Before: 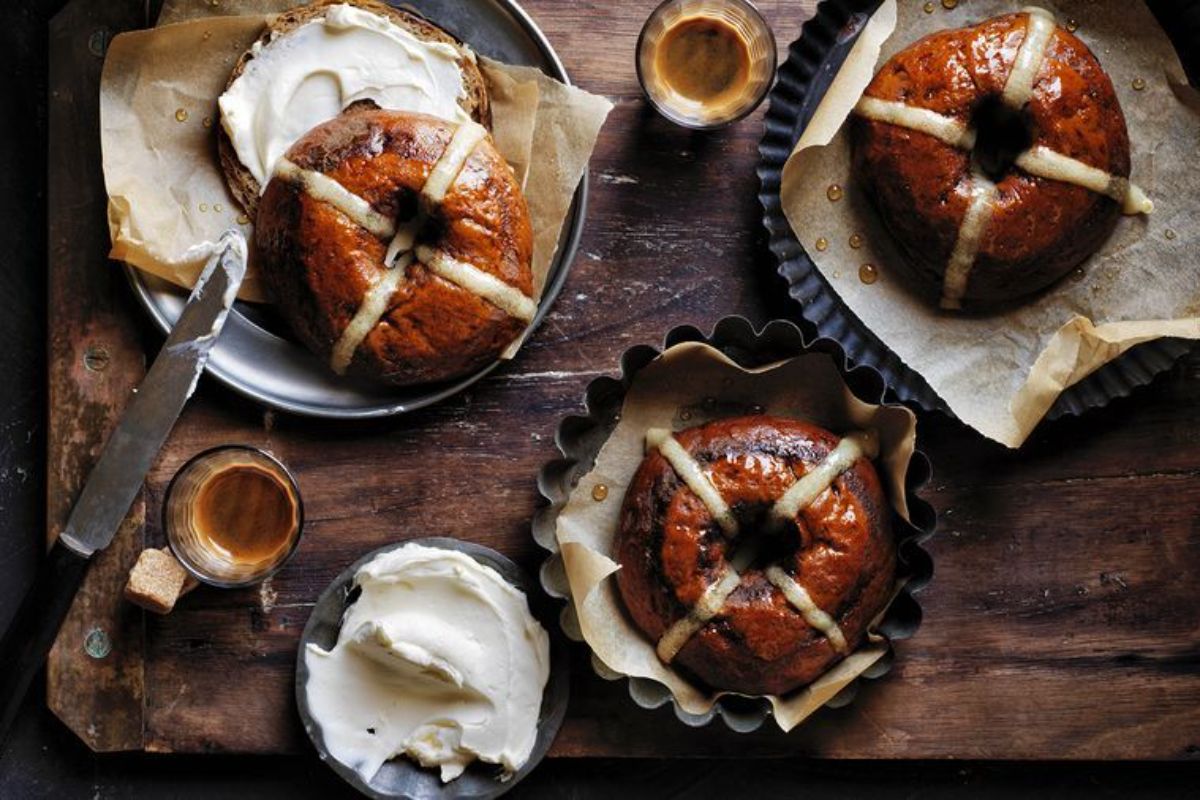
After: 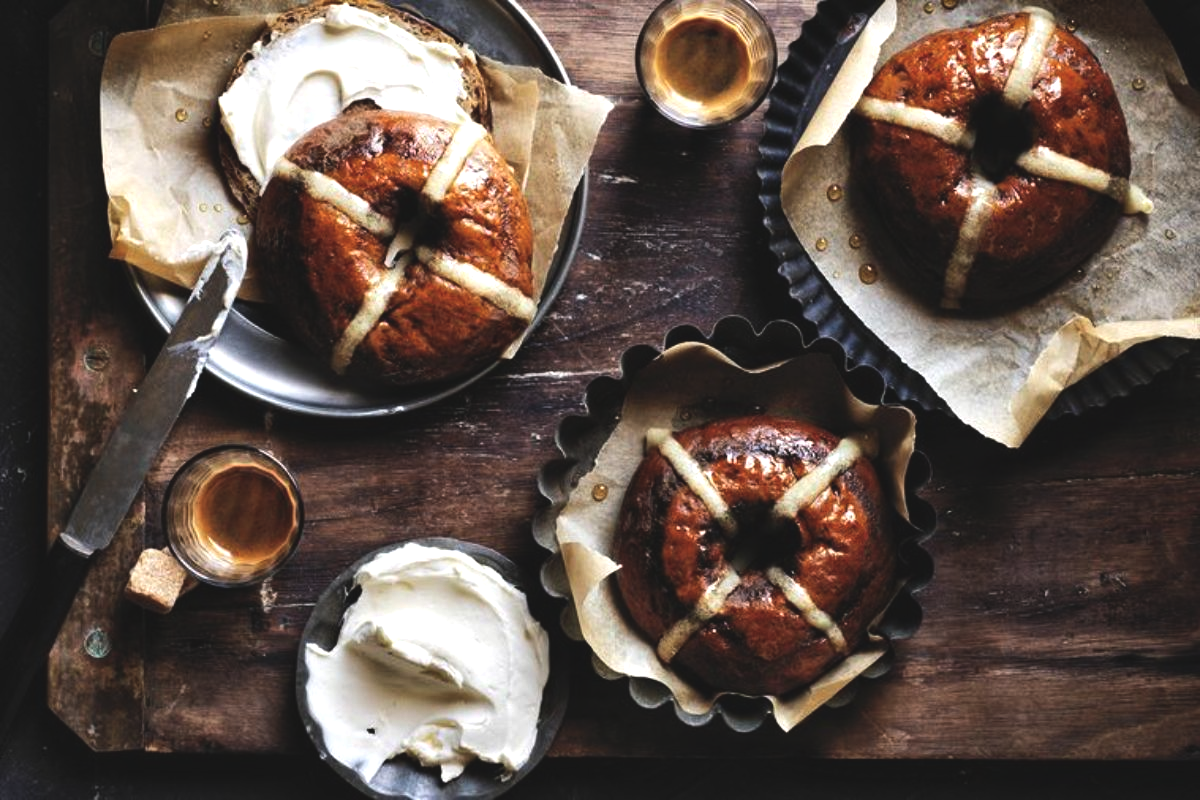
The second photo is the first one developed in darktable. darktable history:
tone equalizer: -8 EV -0.769 EV, -7 EV -0.739 EV, -6 EV -0.59 EV, -5 EV -0.408 EV, -3 EV 0.387 EV, -2 EV 0.6 EV, -1 EV 0.695 EV, +0 EV 0.74 EV, edges refinement/feathering 500, mask exposure compensation -1.57 EV, preserve details no
color zones: mix 40.13%
exposure: black level correction -0.015, exposure -0.136 EV, compensate exposure bias true, compensate highlight preservation false
